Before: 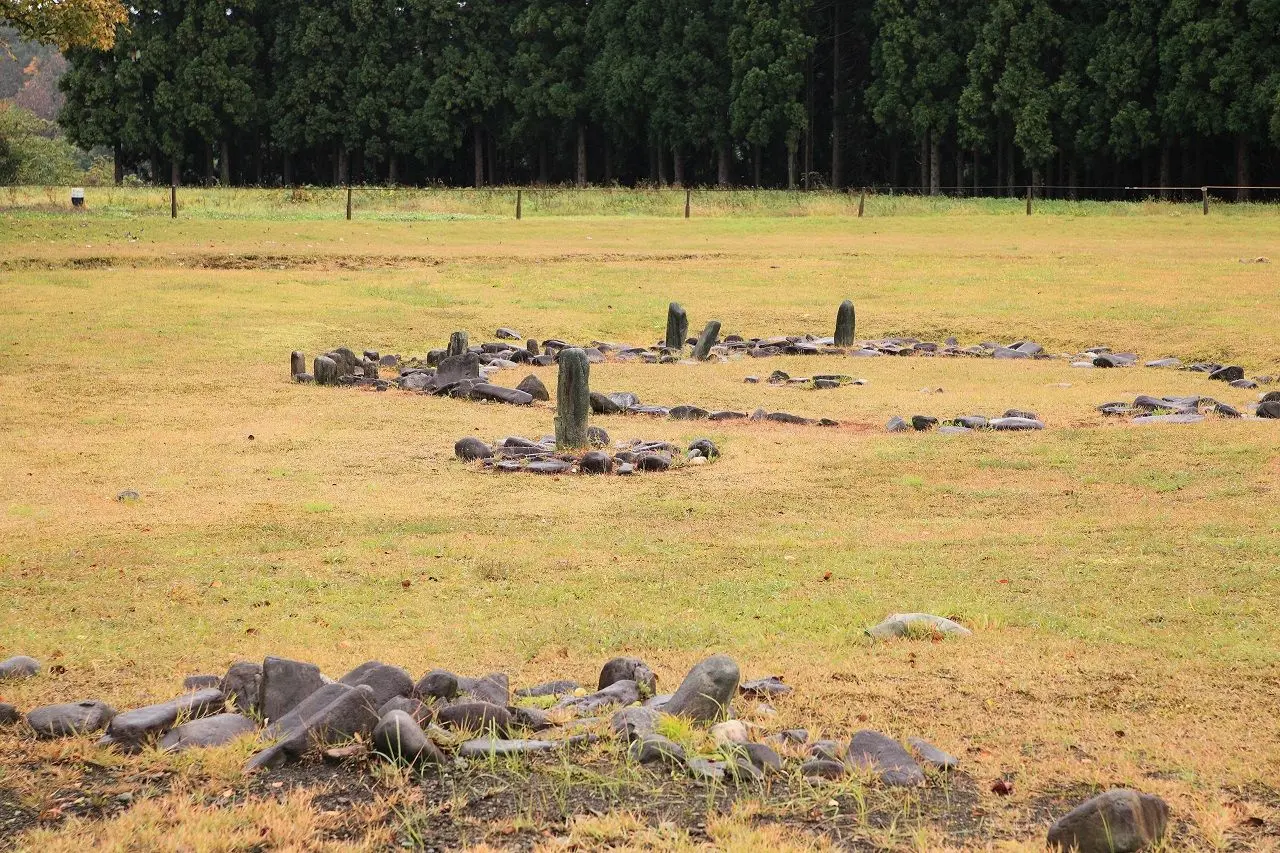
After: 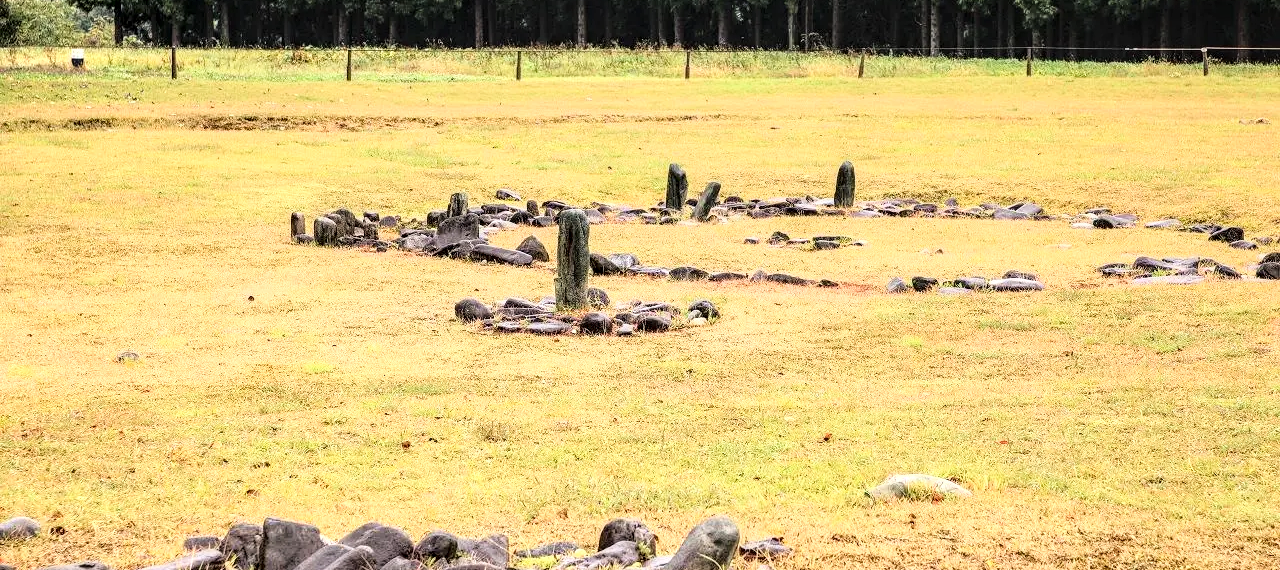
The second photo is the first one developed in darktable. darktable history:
base curve: curves: ch0 [(0, 0) (0.028, 0.03) (0.121, 0.232) (0.46, 0.748) (0.859, 0.968) (1, 1)]
crop: top 16.394%, bottom 16.724%
local contrast: highlights 60%, shadows 59%, detail 160%
